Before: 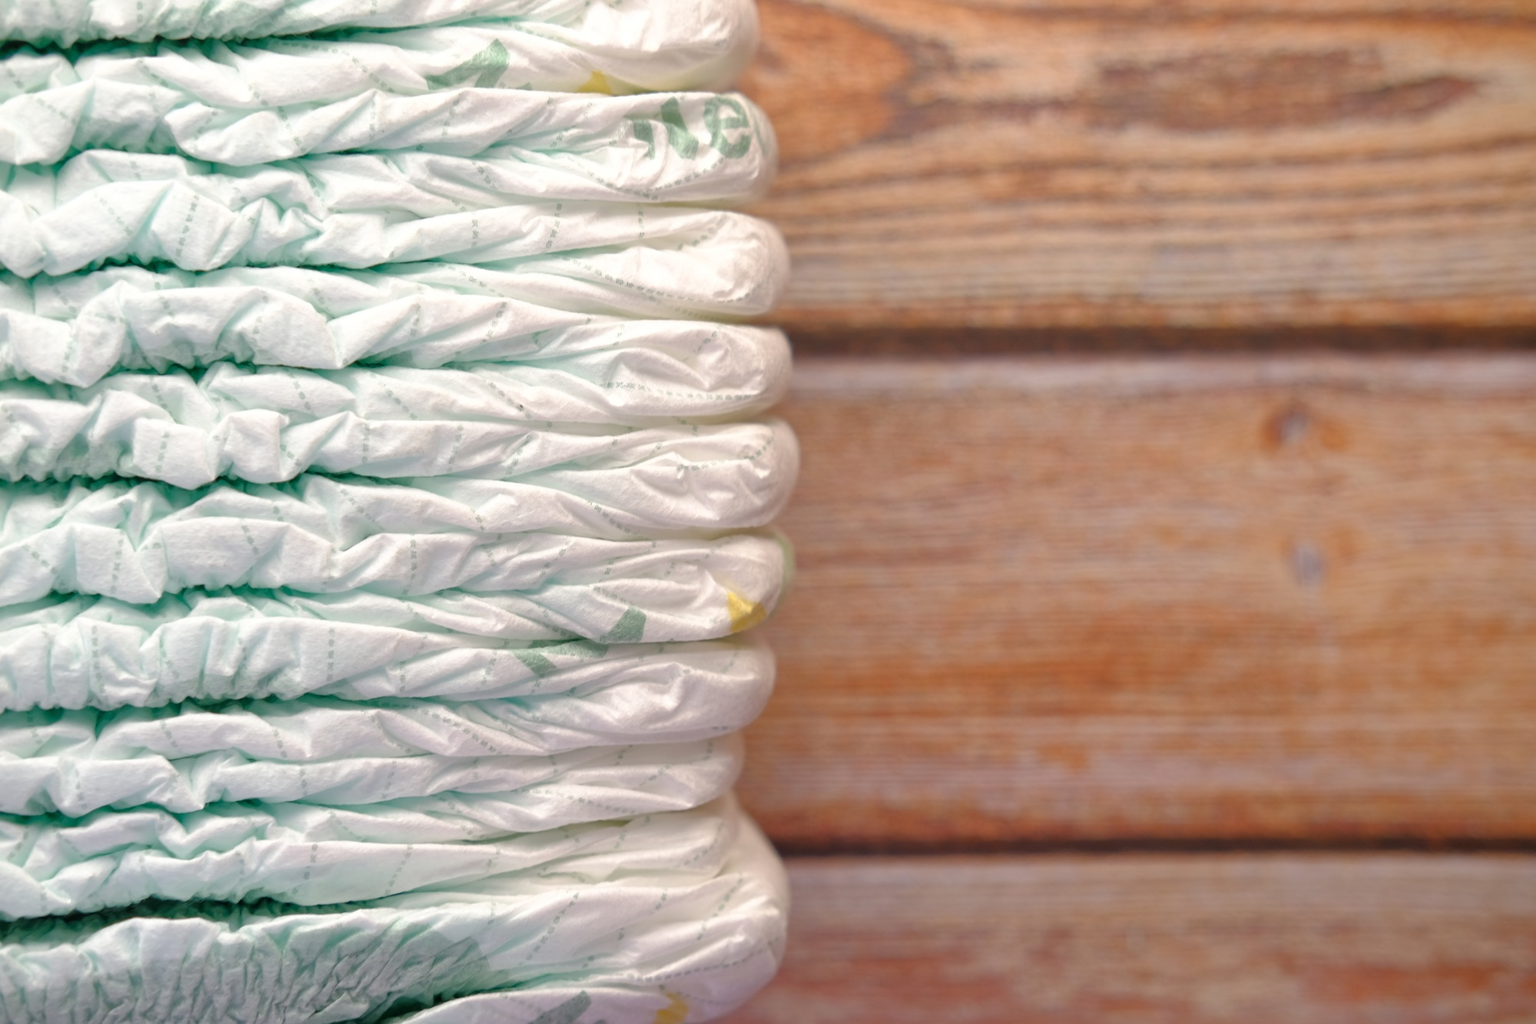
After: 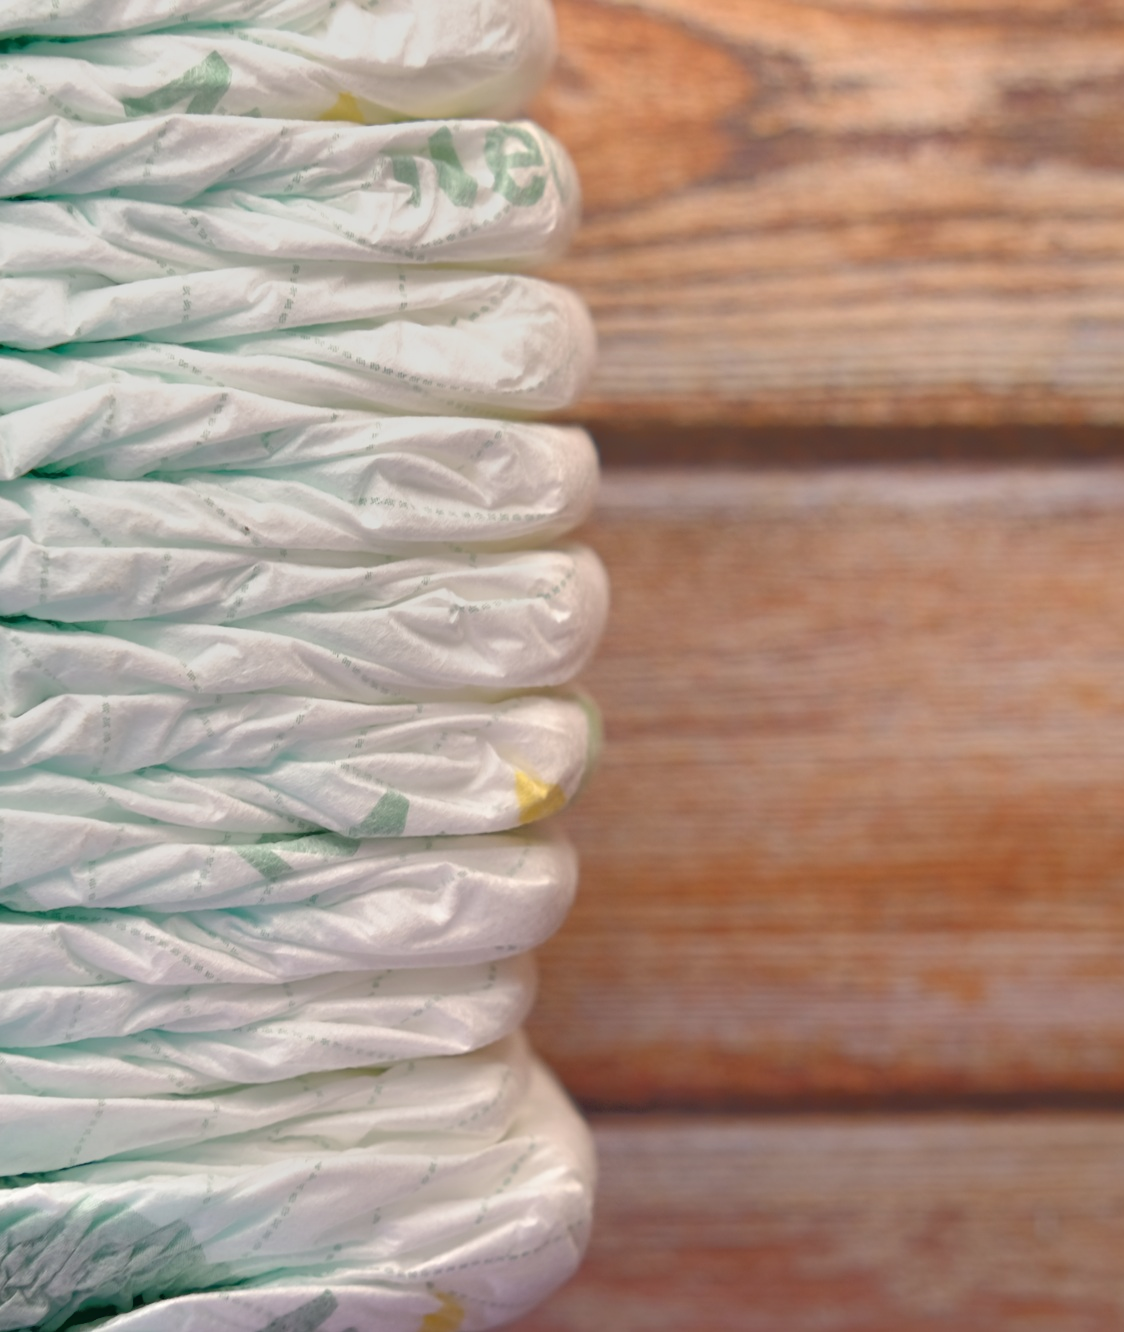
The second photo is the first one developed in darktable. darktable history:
tone equalizer: -7 EV -0.614 EV, -6 EV 0.974 EV, -5 EV -0.488 EV, -4 EV 0.454 EV, -3 EV 0.432 EV, -2 EV 0.161 EV, -1 EV -0.144 EV, +0 EV -0.372 EV
crop: left 21.647%, right 22.111%, bottom 0.011%
